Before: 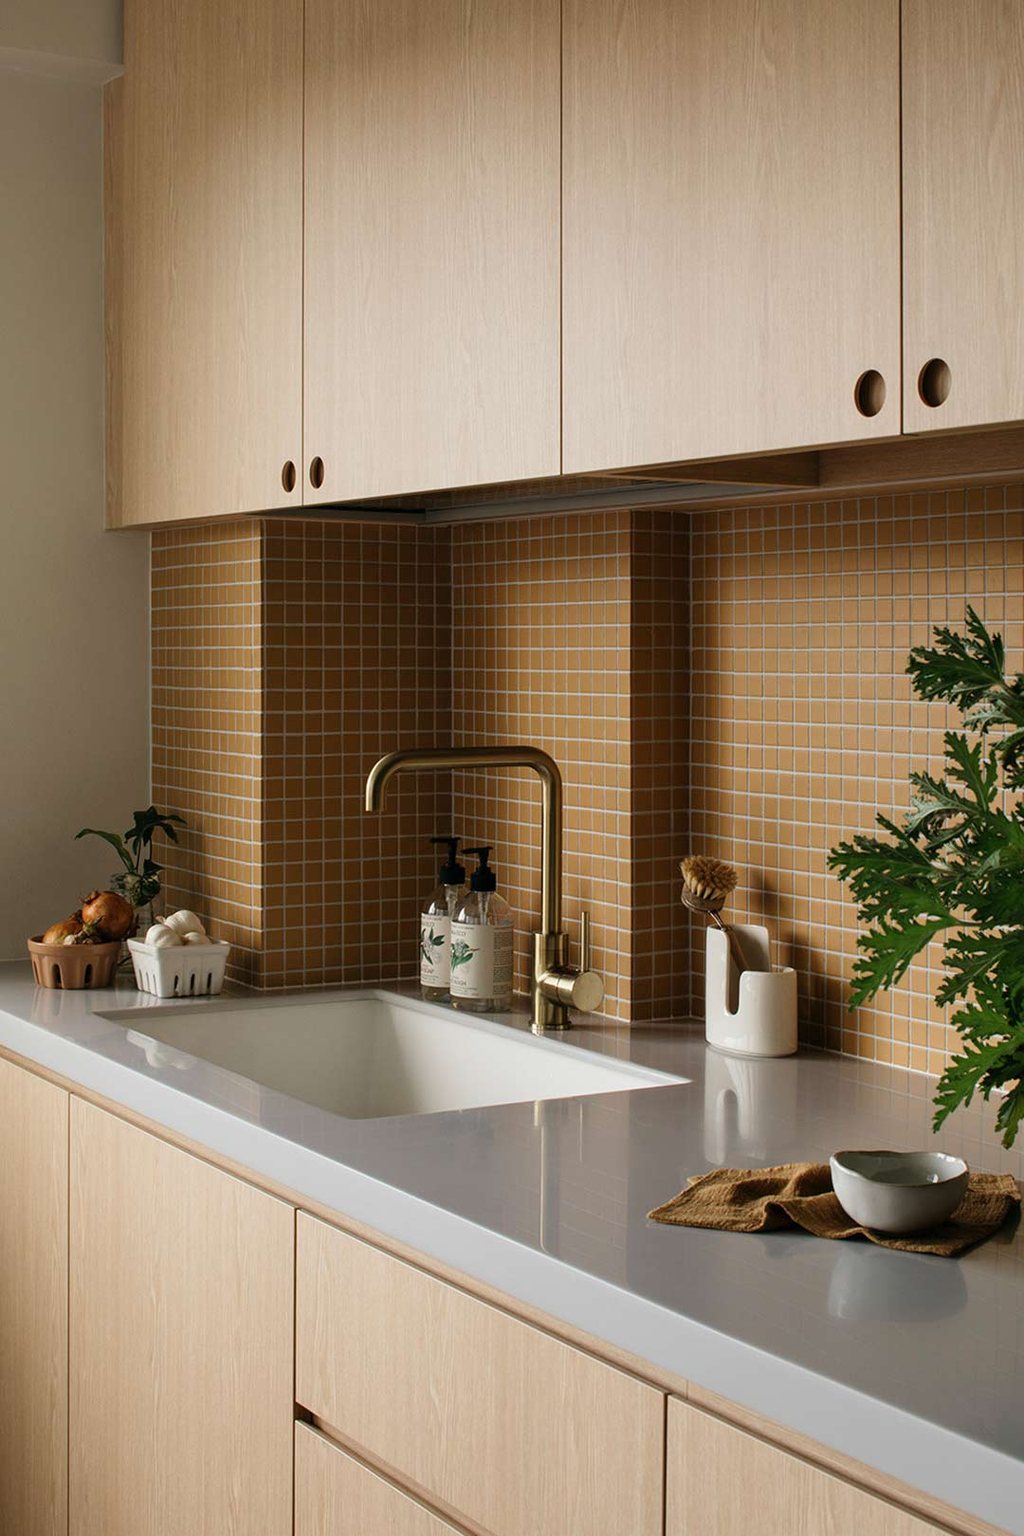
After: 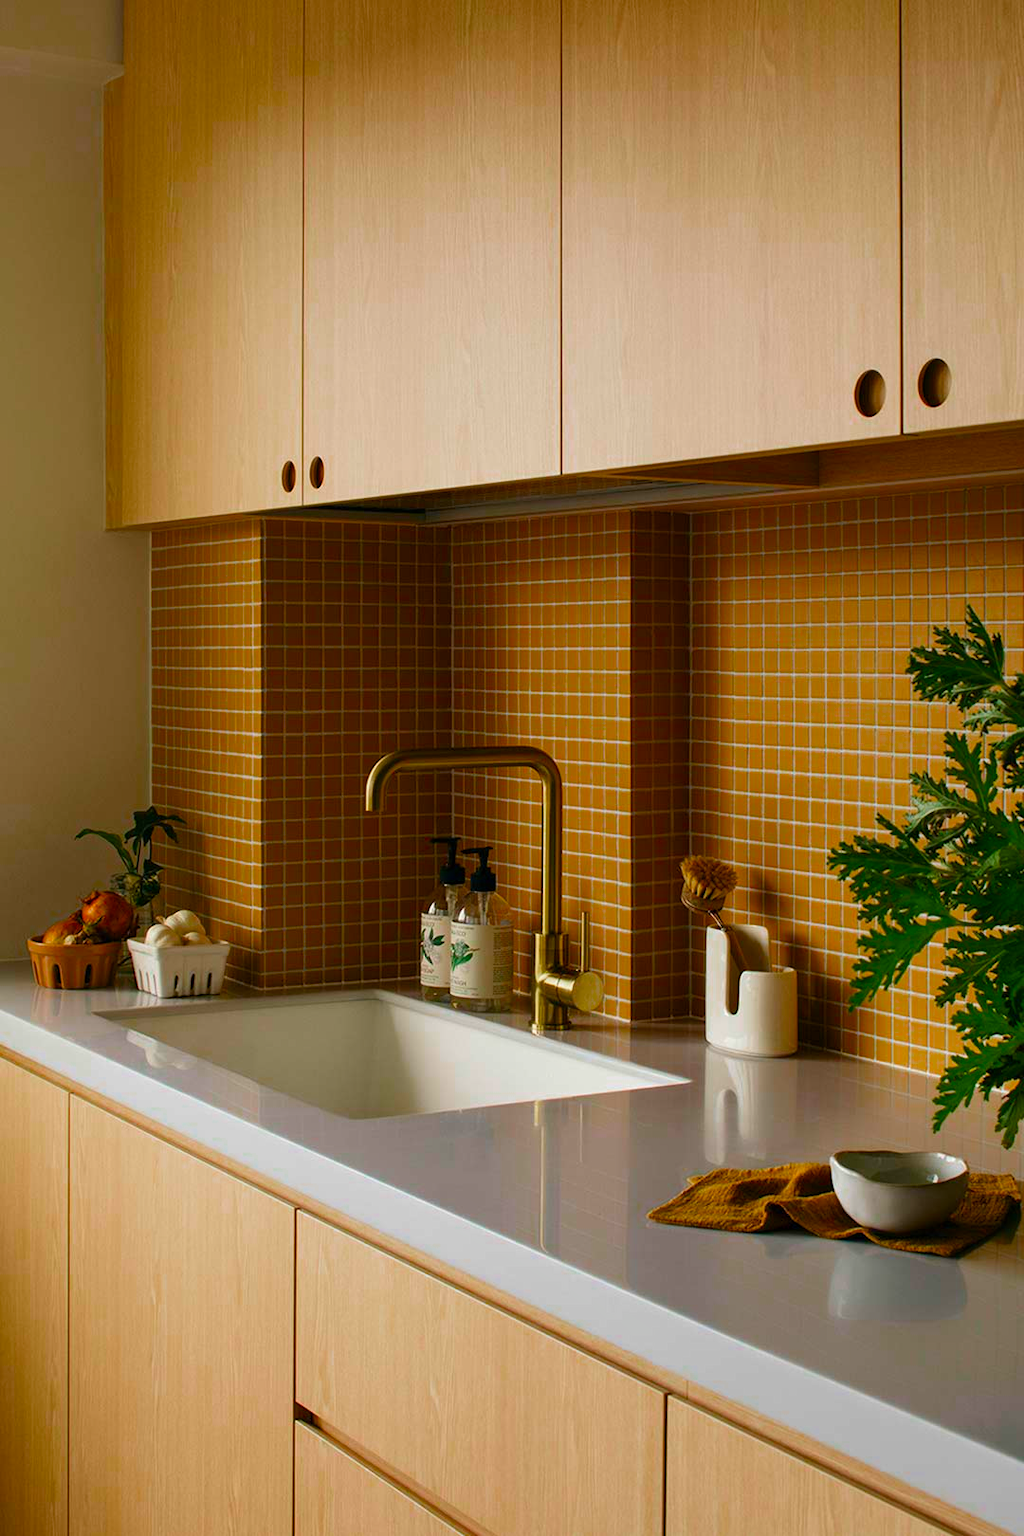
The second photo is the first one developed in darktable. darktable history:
tone equalizer: on, module defaults
color zones: curves: ch0 [(0, 0.425) (0.143, 0.422) (0.286, 0.42) (0.429, 0.419) (0.571, 0.419) (0.714, 0.42) (0.857, 0.422) (1, 0.425)]; ch1 [(0, 0.666) (0.143, 0.669) (0.286, 0.671) (0.429, 0.67) (0.571, 0.67) (0.714, 0.67) (0.857, 0.67) (1, 0.666)]
color balance rgb: linear chroma grading › global chroma 15%, perceptual saturation grading › global saturation 30%
